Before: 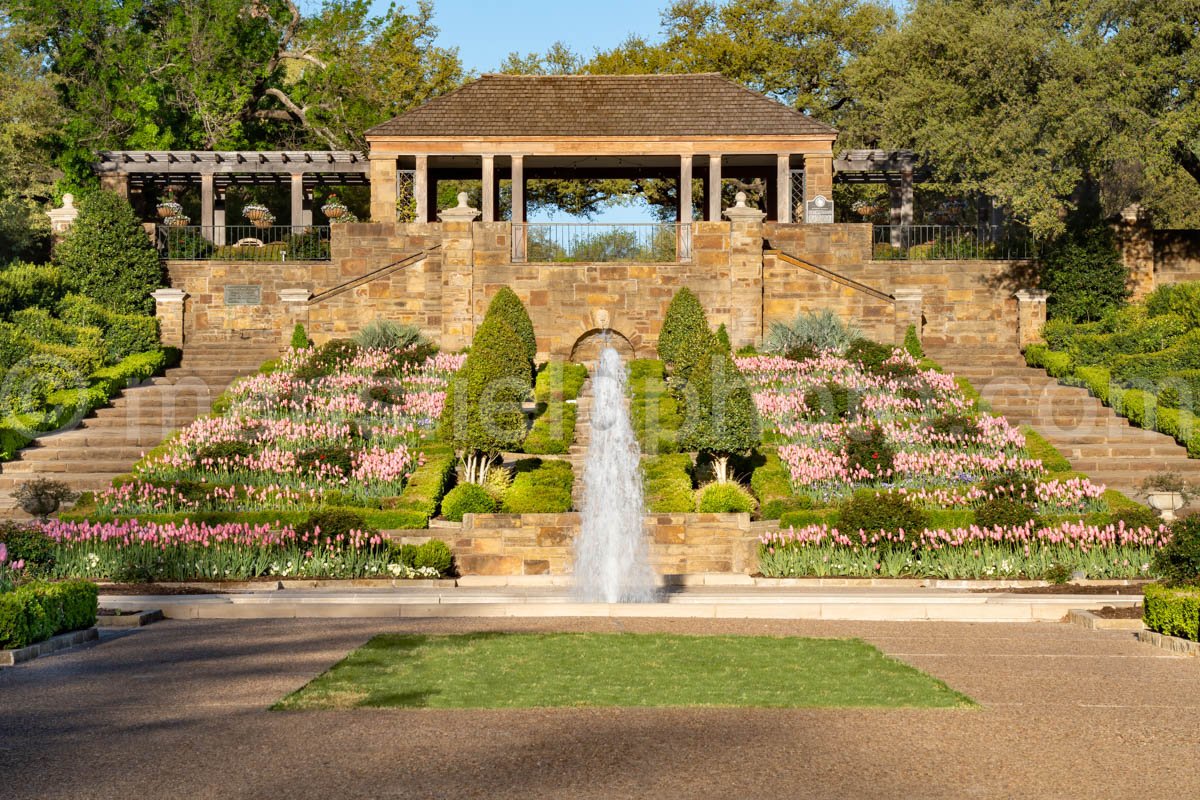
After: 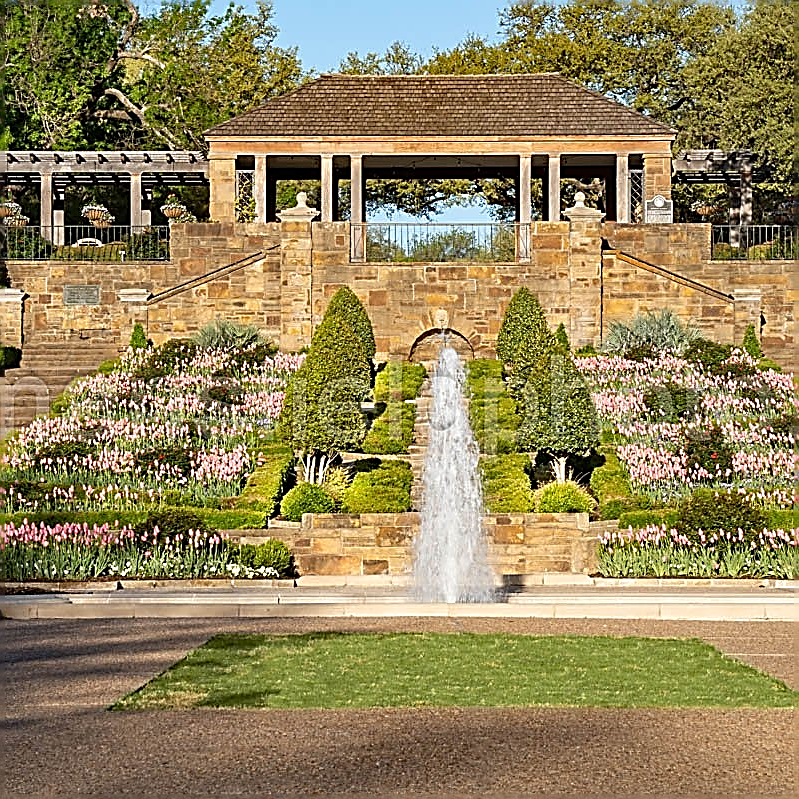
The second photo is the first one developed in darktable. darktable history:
sharpen: amount 1.849
crop and rotate: left 13.438%, right 19.946%
